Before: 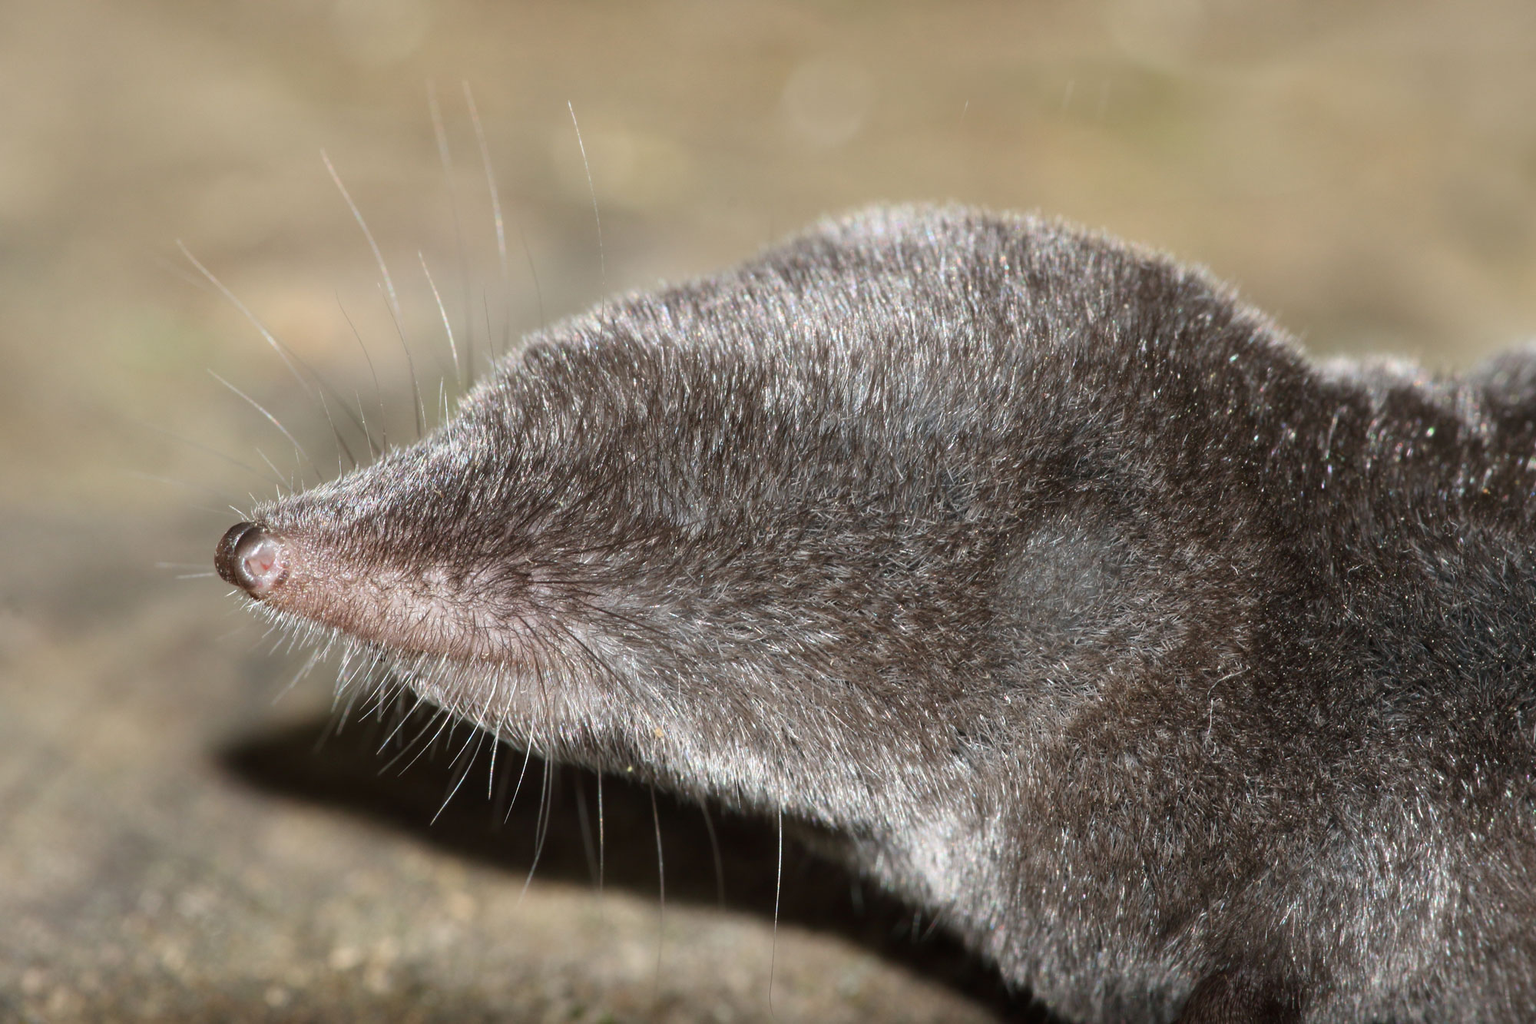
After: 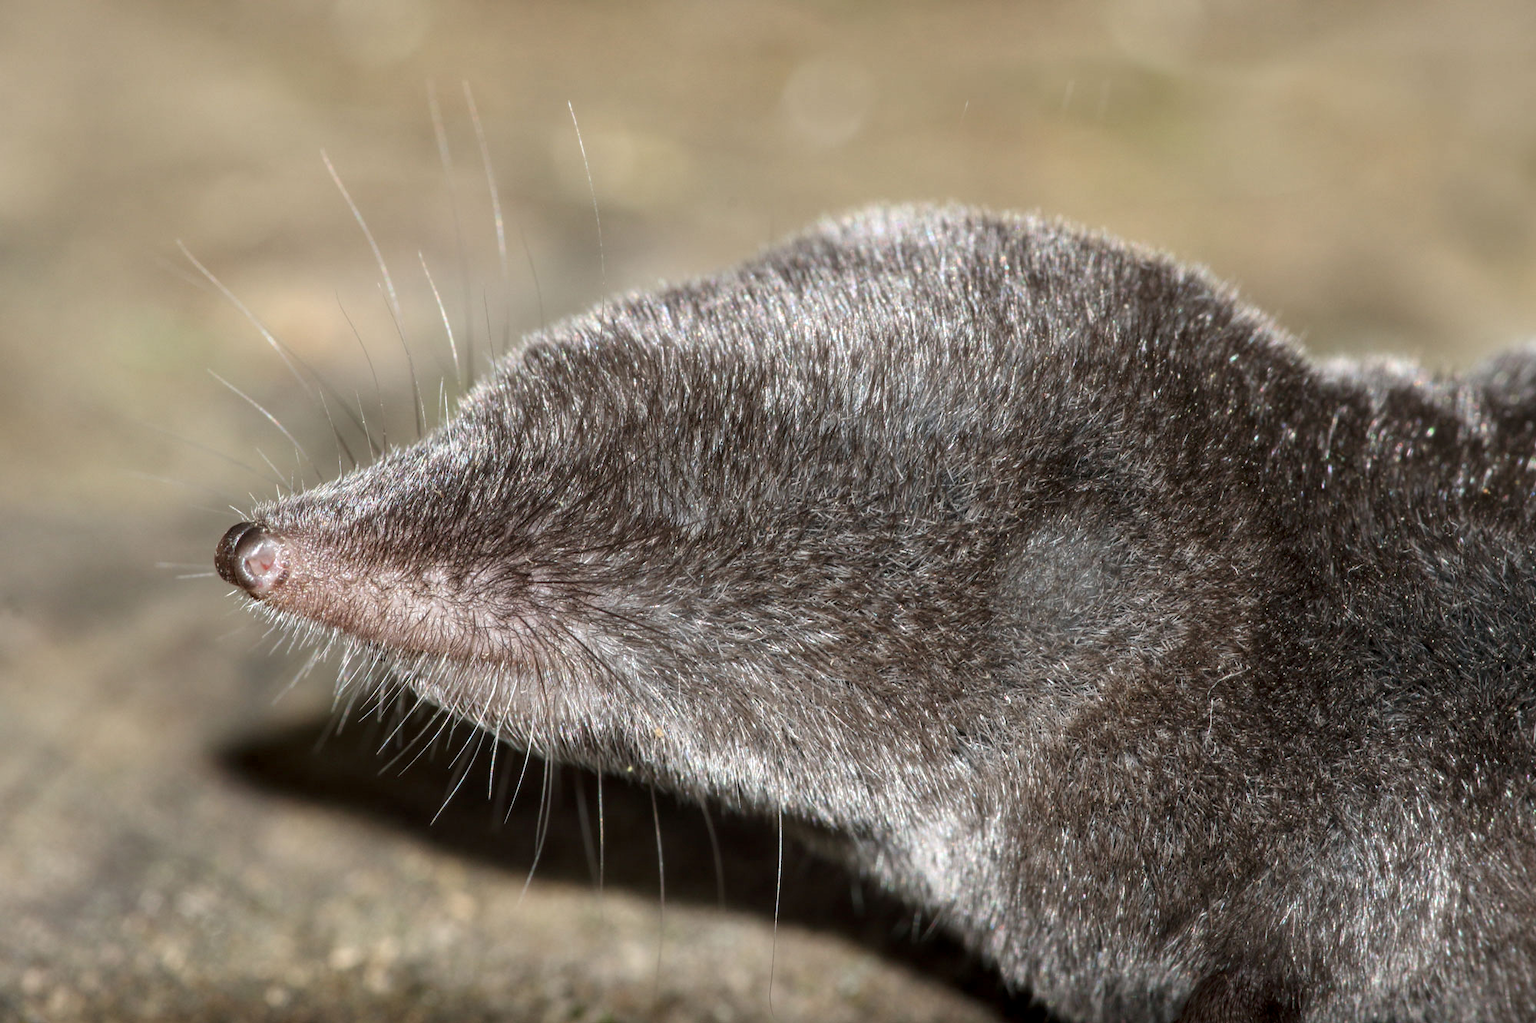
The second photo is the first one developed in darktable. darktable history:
local contrast: highlights 54%, shadows 52%, detail 130%, midtone range 0.446
